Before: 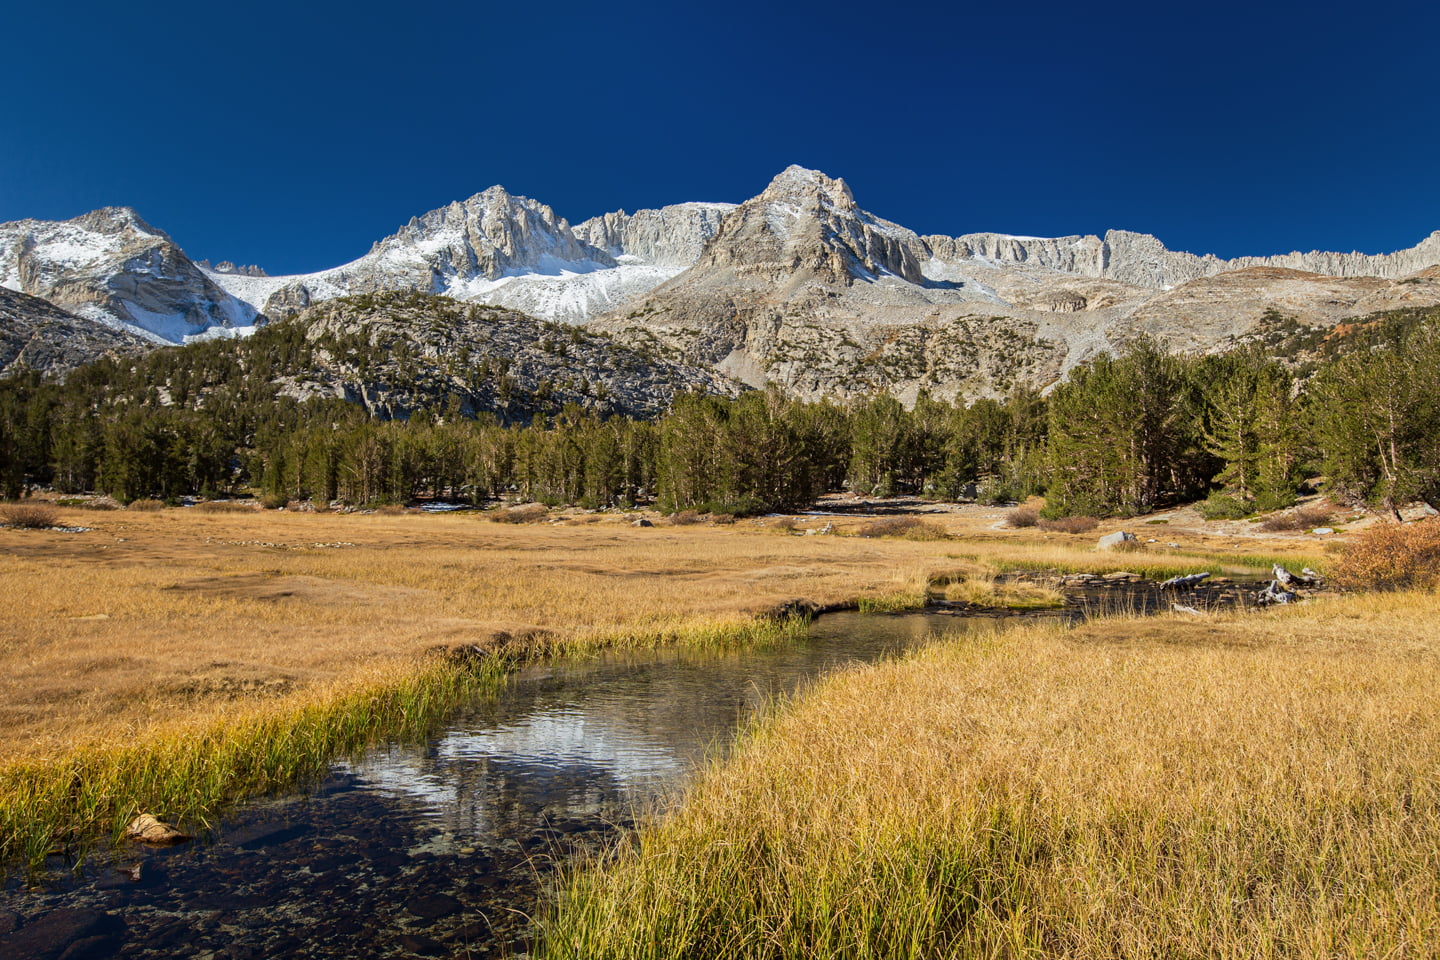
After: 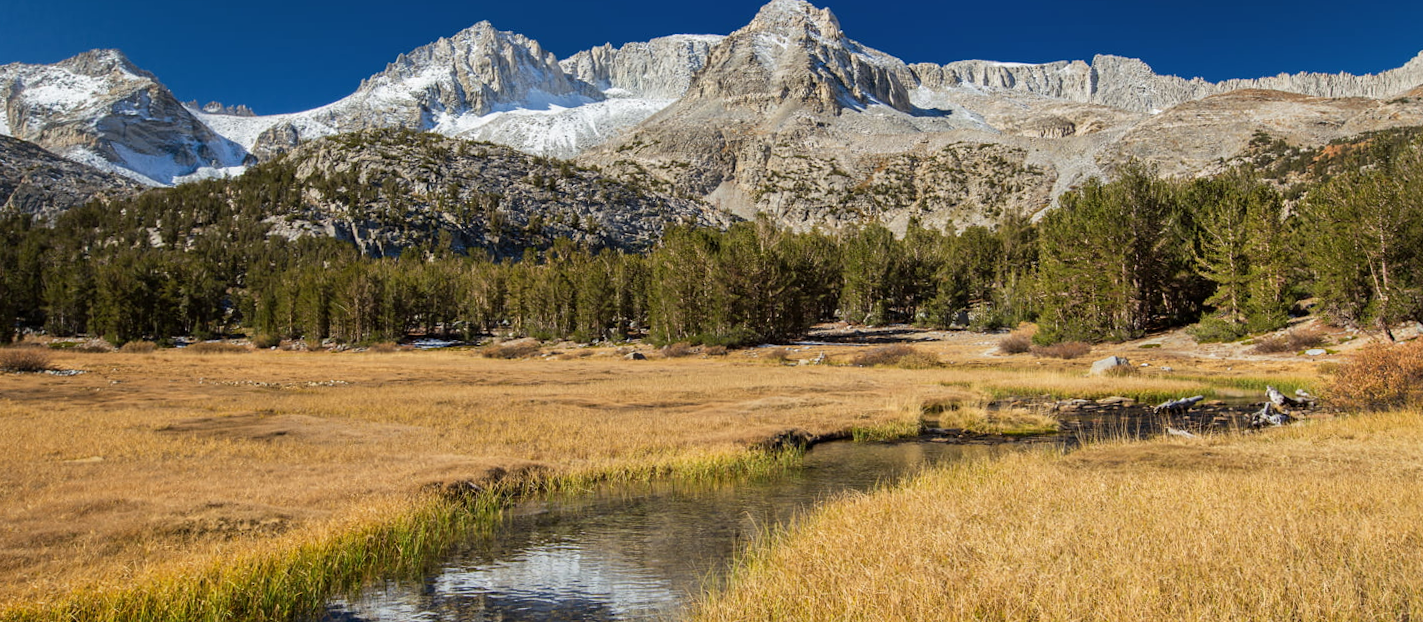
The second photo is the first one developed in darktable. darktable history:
rotate and perspective: rotation -1°, crop left 0.011, crop right 0.989, crop top 0.025, crop bottom 0.975
crop: top 16.727%, bottom 16.727%
